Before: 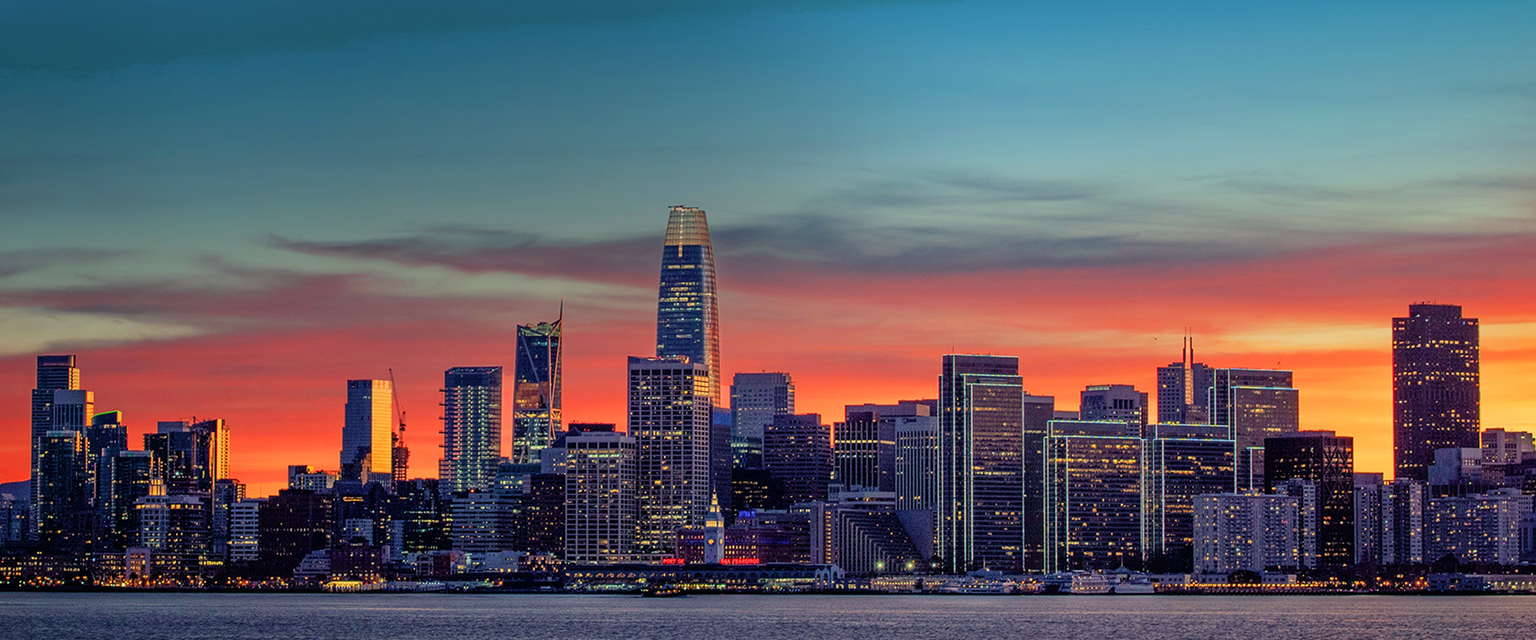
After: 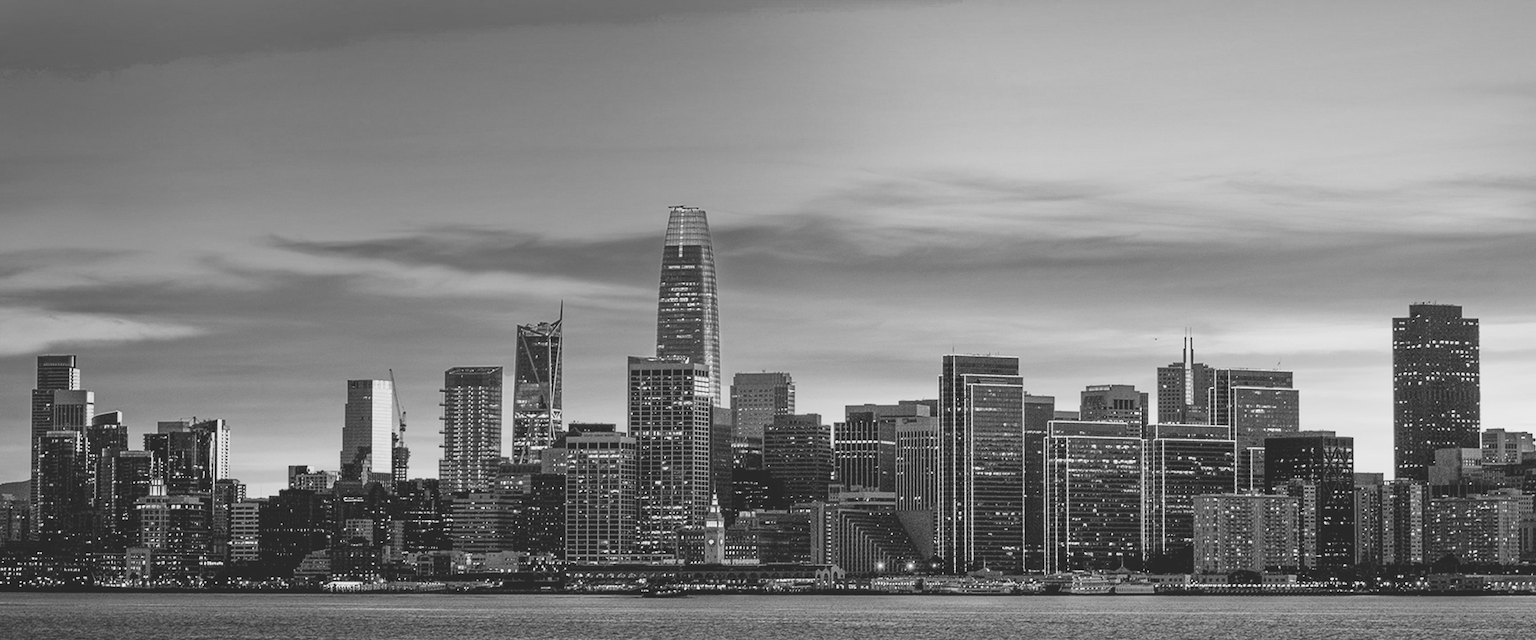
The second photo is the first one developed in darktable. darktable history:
tone curve: curves: ch0 [(0, 0) (0.003, 0.156) (0.011, 0.156) (0.025, 0.161) (0.044, 0.164) (0.069, 0.178) (0.1, 0.201) (0.136, 0.229) (0.177, 0.263) (0.224, 0.301) (0.277, 0.355) (0.335, 0.415) (0.399, 0.48) (0.468, 0.561) (0.543, 0.647) (0.623, 0.735) (0.709, 0.819) (0.801, 0.893) (0.898, 0.953) (1, 1)], preserve colors none
color look up table: target L [90.24, 85.63, 81.33, 81.33, 57.87, 58.64, 52.01, 38.24, 21.25, 200.91, 93.05, 85.98, 83.12, 80.97, 76.25, 70.73, 63.98, 57.48, 49.24, 39.49, 32.75, 31.03, 30.3, 11.76, 85.63, 76.61, 77.34, 83.84, 71.84, 62.46, 65.11, 59.92, 83.12, 64.74, 55.15, 58.38, 78.8, 42.1, 47.24, 30.3, 46.43, 21.25, 5.464, 88.82, 86.7, 82.41, 63.22, 35.72, 30.59], target a [-0.003, 0 ×9, -0.1, -0.001, -0.001, -0.002, 0, -0.002, 0 ×10, -0.001, -0.003, 0, 0, 0, 0.001, -0.001, 0, 0, 0.001, -0.001, 0.001, 0 ×4, -0.001, -0.003, -0.003, -0.002, 0, 0, 0], target b [0.025, 0.002 ×4, -0.003, 0.002, 0.002, 0.002, -0.001, 1.233, 0.002, 0.003, 0.024, 0.002, 0.023, 0.003, 0.003, 0.002 ×4, -0.002, 0.003, 0.002, 0.002, 0.003, 0.025, 0.003, 0.003, 0.003, -0.004, 0.003, 0.003, 0.003, -0.004, 0.003, -0.003, -0.003, -0.002, 0.002, 0.002, 0.008, 0.025, 0.025, 0.024, -0.004, -0.002, -0.002], num patches 49
